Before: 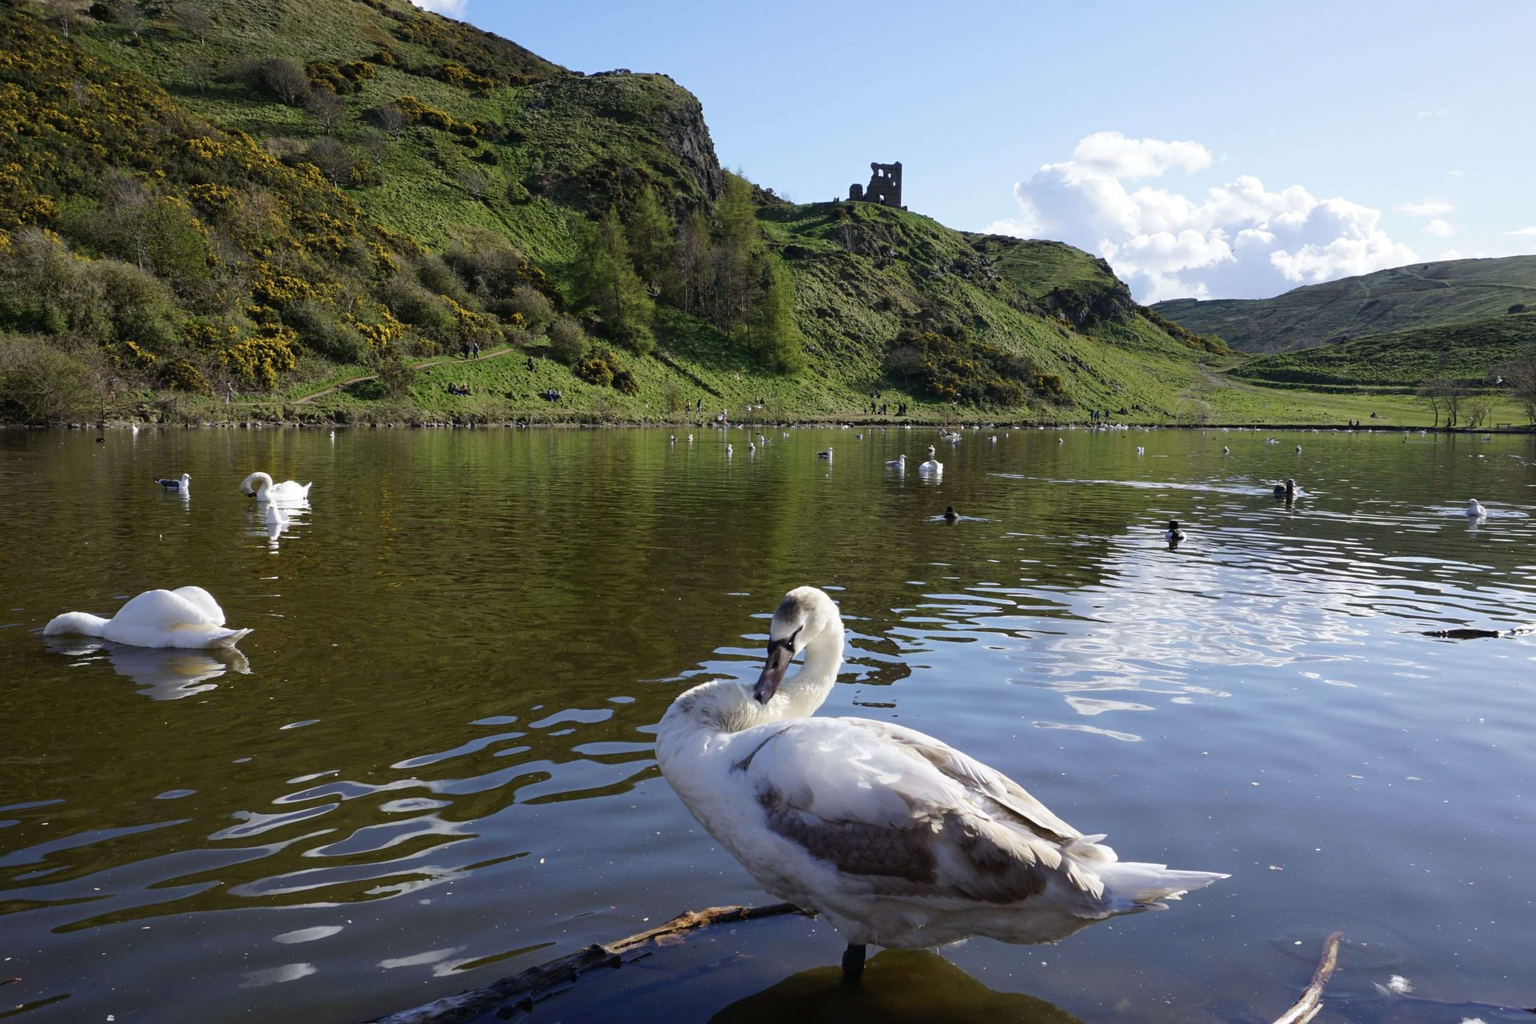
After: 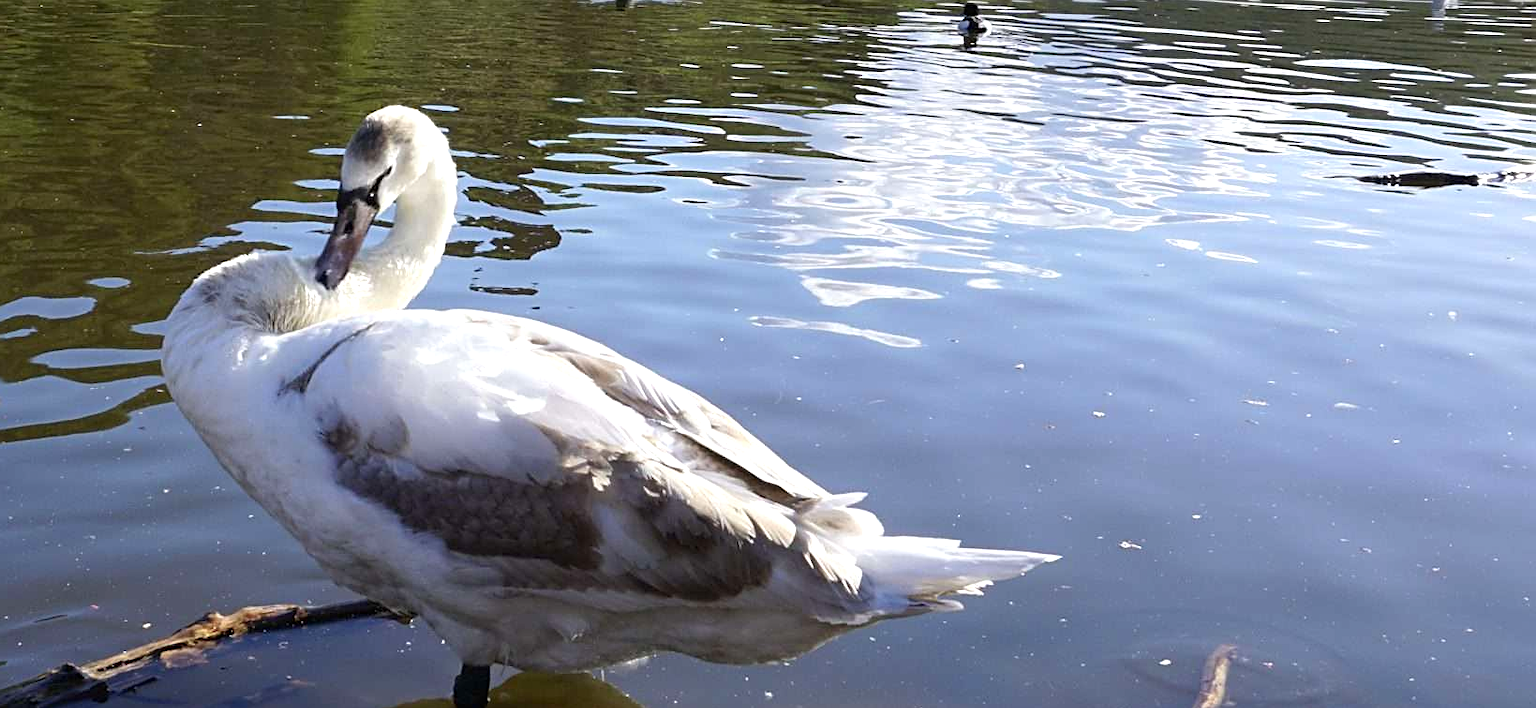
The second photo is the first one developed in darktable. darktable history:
crop and rotate: left 35.938%, top 50.712%, bottom 4.987%
exposure: black level correction 0.001, exposure 0.5 EV, compensate highlight preservation false
sharpen: on, module defaults
